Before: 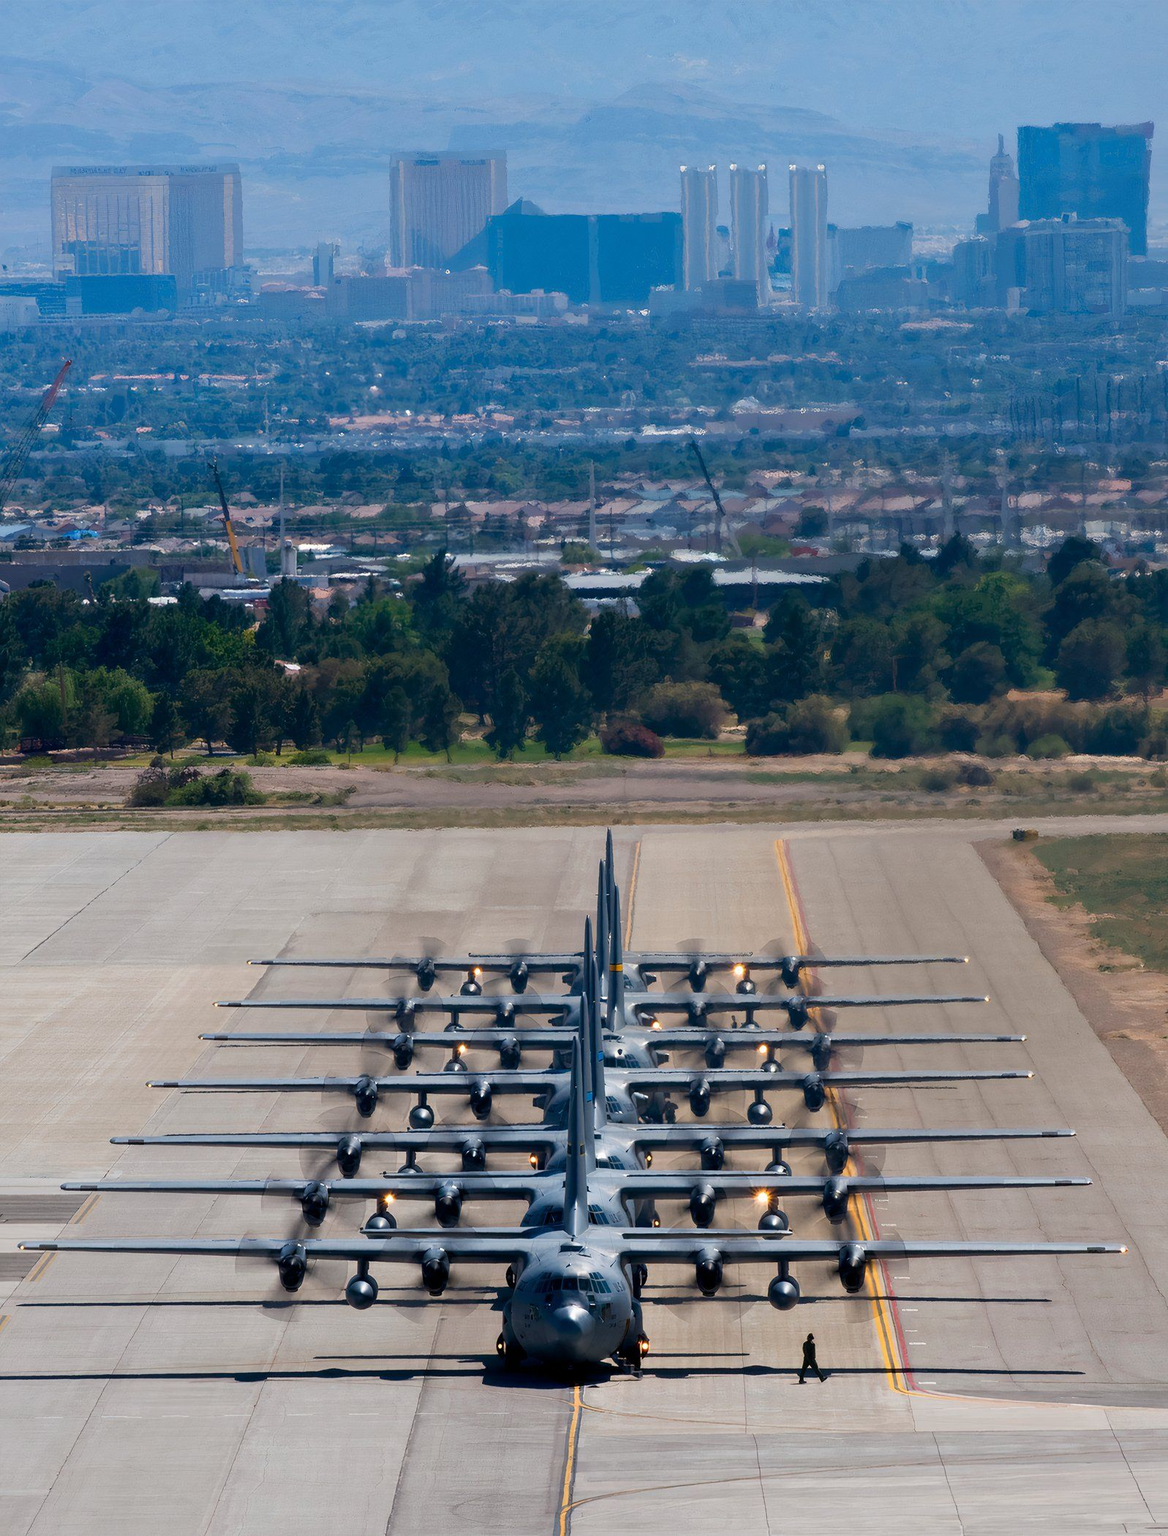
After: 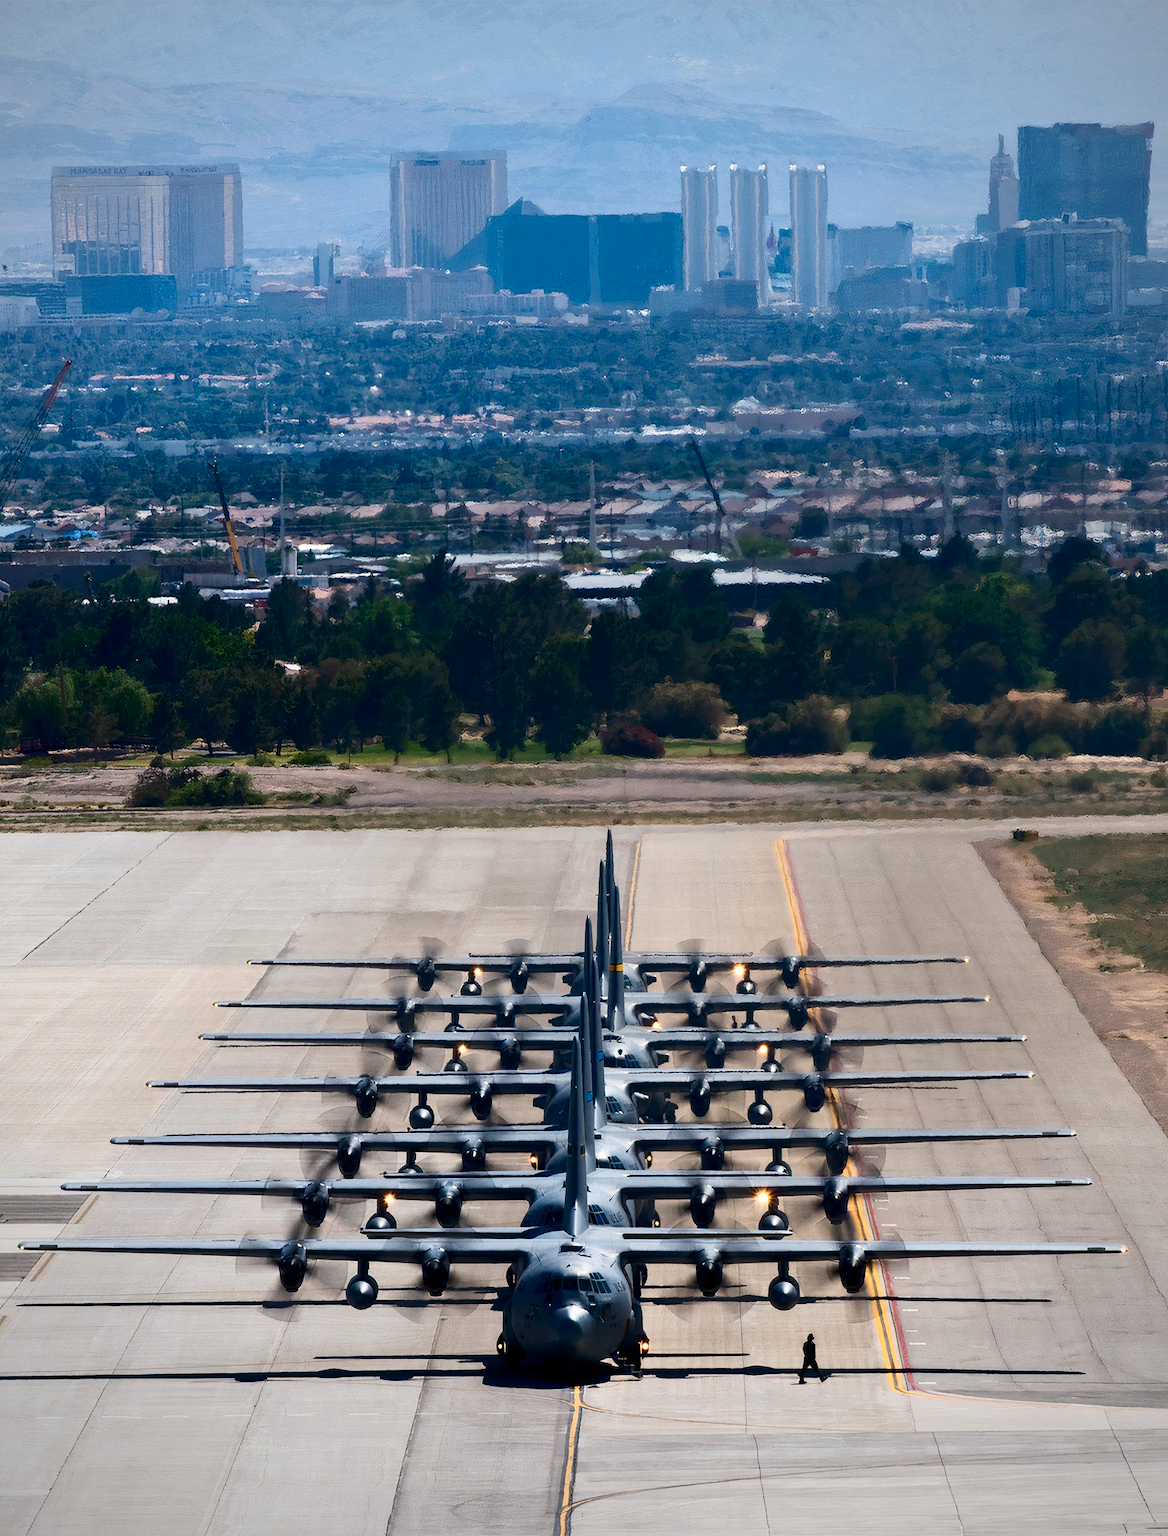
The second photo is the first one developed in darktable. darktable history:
contrast brightness saturation: contrast 0.281
exposure: compensate exposure bias true, compensate highlight preservation false
vignetting: fall-off radius 63.77%, unbound false
